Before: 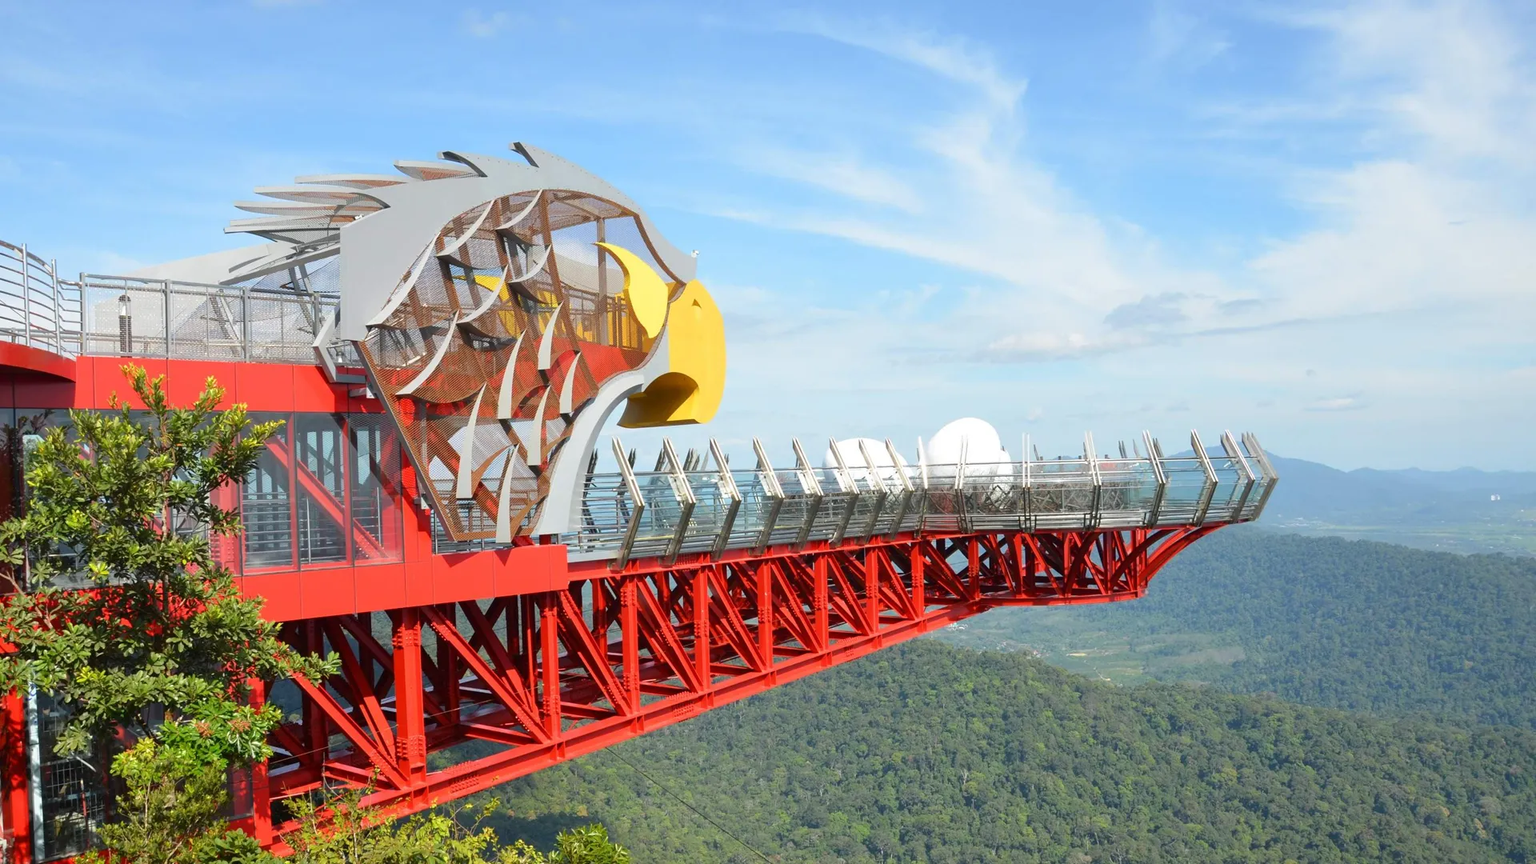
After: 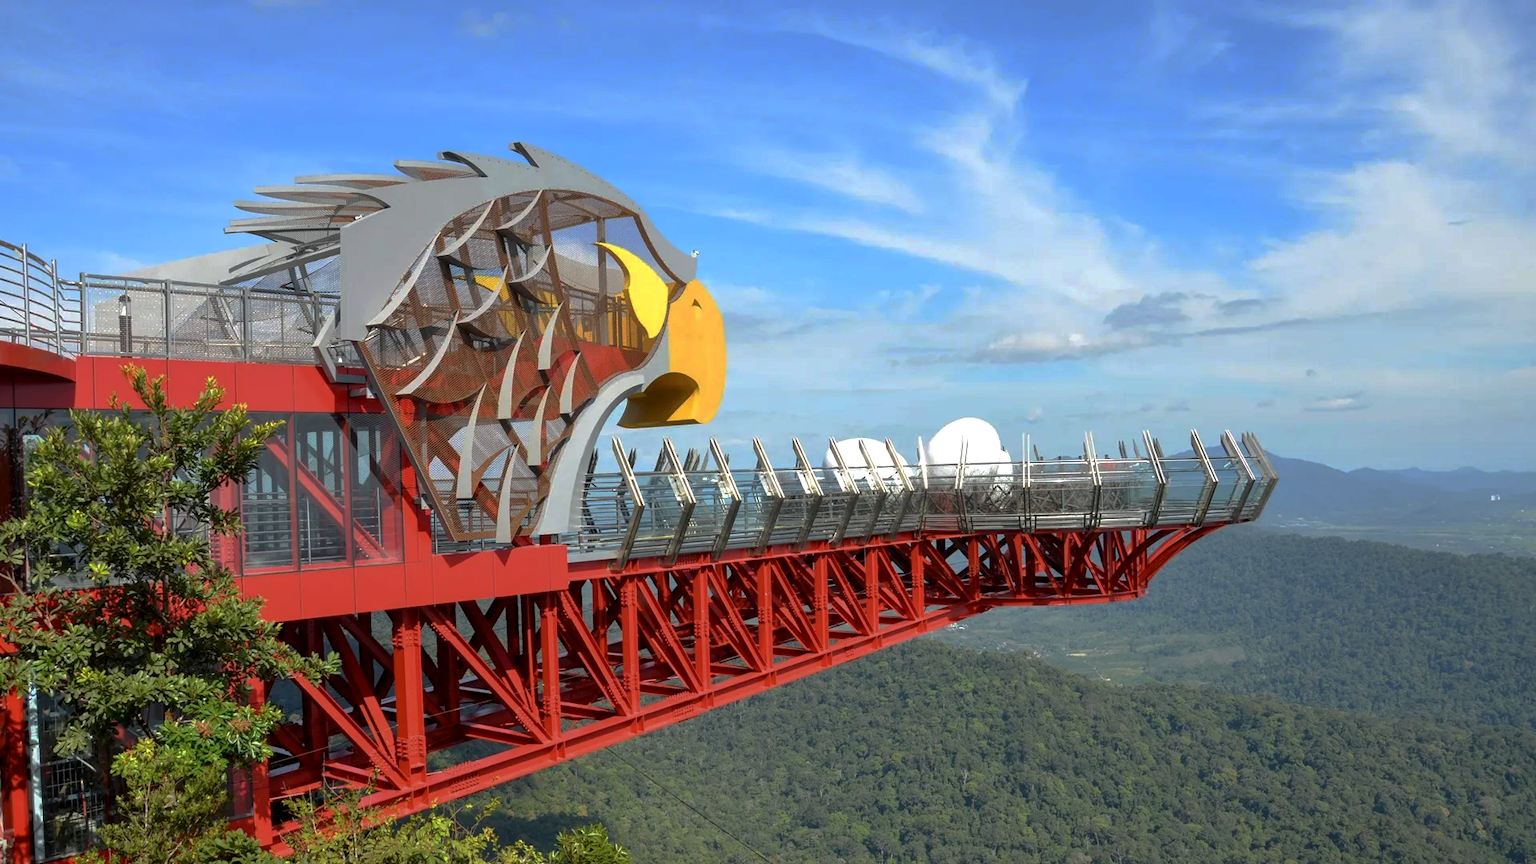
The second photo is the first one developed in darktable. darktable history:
base curve: curves: ch0 [(0, 0) (0.826, 0.587) (1, 1)], preserve colors none
local contrast: on, module defaults
exposure: exposure 0.073 EV, compensate exposure bias true, compensate highlight preservation false
